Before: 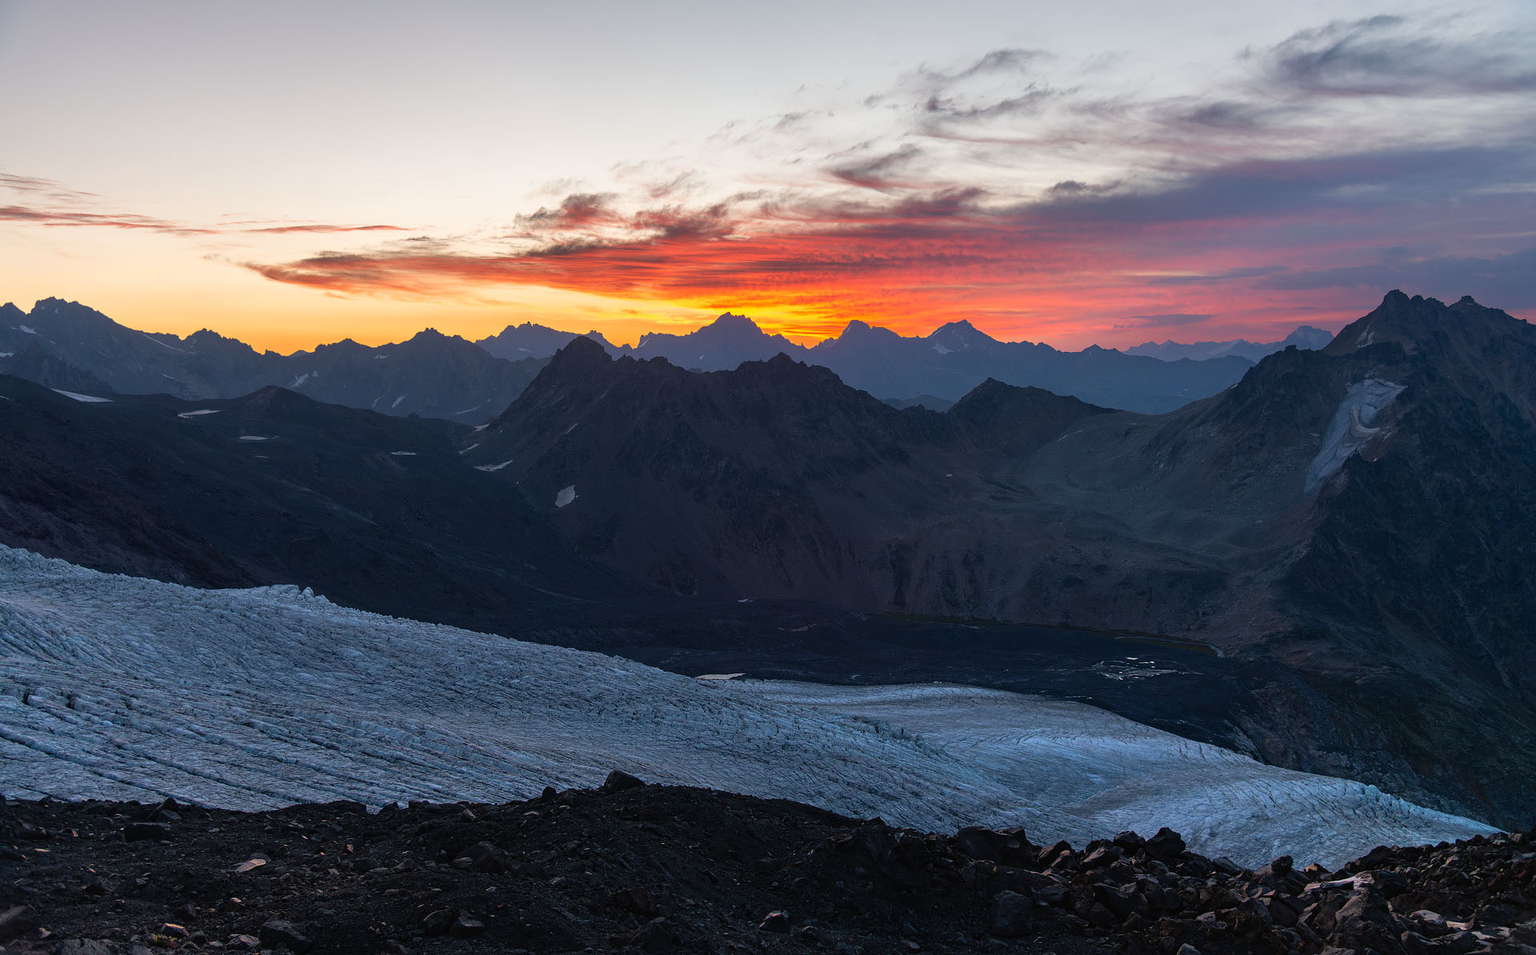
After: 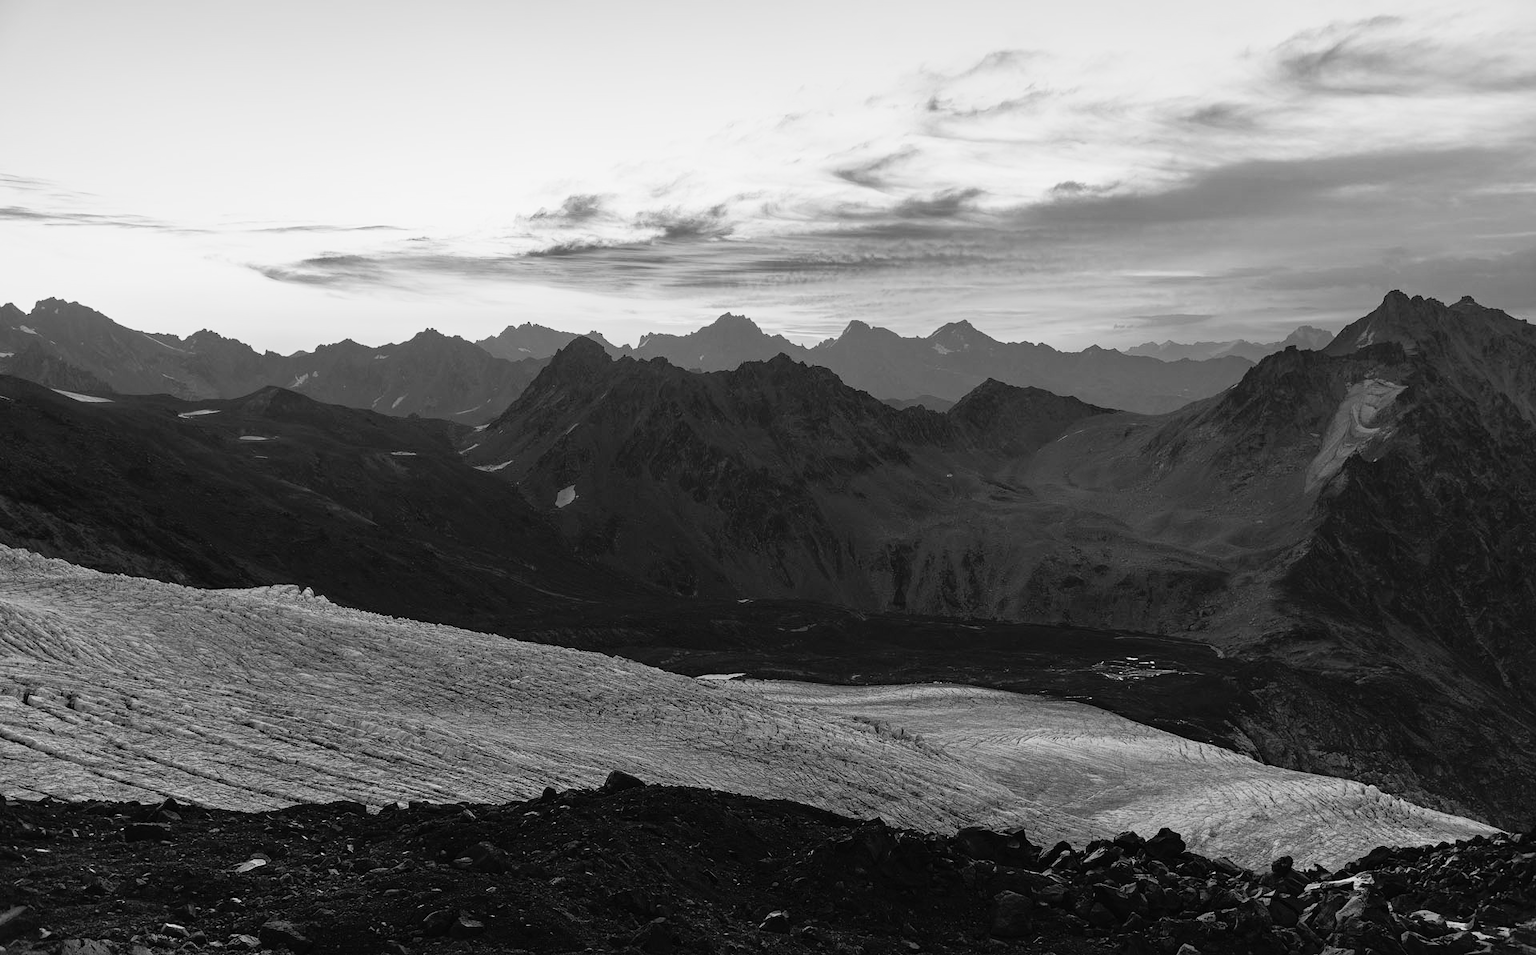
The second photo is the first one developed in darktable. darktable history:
contrast brightness saturation: contrast 0.1, brightness 0.03, saturation 0.09
exposure: exposure 0.128 EV, compensate highlight preservation false
bloom: size 3%, threshold 100%, strength 0%
tone equalizer: on, module defaults
tone curve: curves: ch0 [(0, 0.005) (0.103, 0.097) (0.18, 0.22) (0.4, 0.485) (0.5, 0.612) (0.668, 0.787) (0.823, 0.894) (1, 0.971)]; ch1 [(0, 0) (0.172, 0.123) (0.324, 0.253) (0.396, 0.388) (0.478, 0.461) (0.499, 0.498) (0.522, 0.528) (0.609, 0.686) (0.704, 0.818) (1, 1)]; ch2 [(0, 0) (0.411, 0.424) (0.496, 0.501) (0.515, 0.514) (0.555, 0.585) (0.641, 0.69) (1, 1)], color space Lab, independent channels, preserve colors none
color calibration: illuminant as shot in camera, x 0.358, y 0.373, temperature 4628.91 K
monochrome: on, module defaults
